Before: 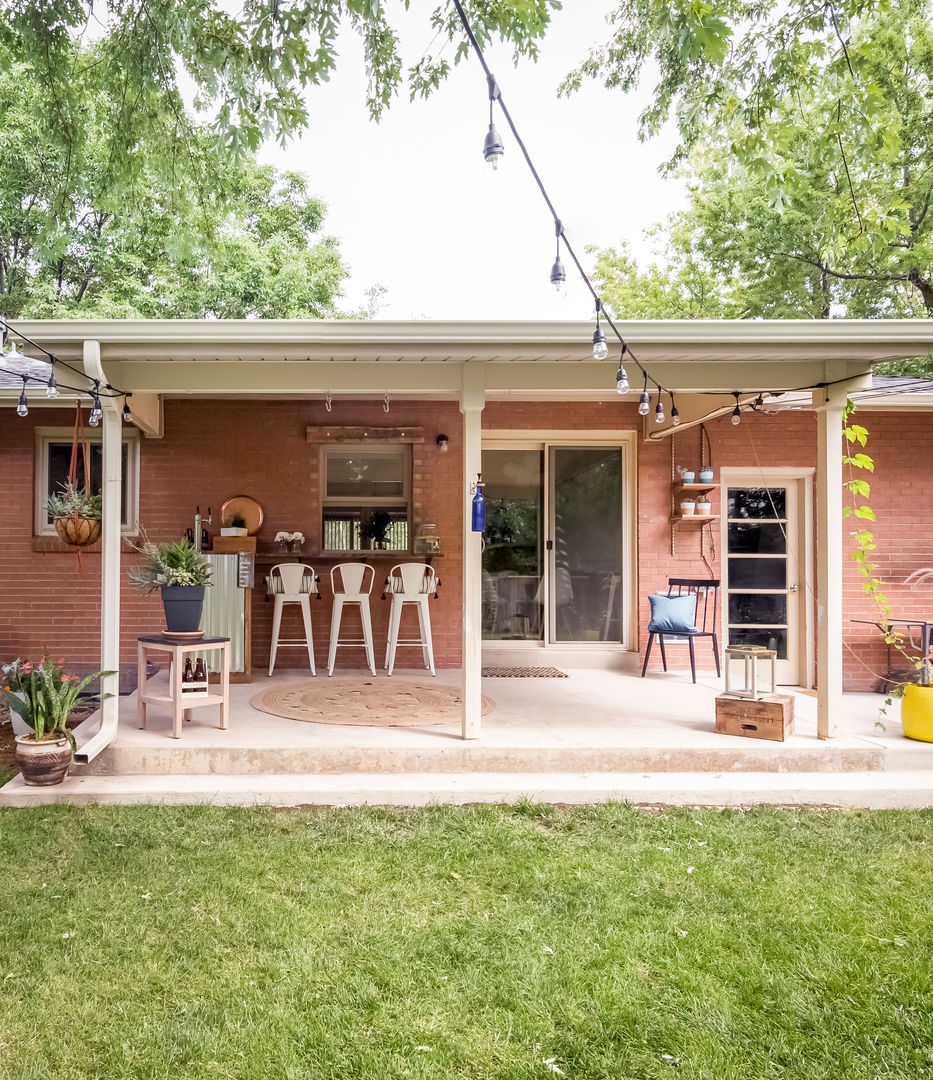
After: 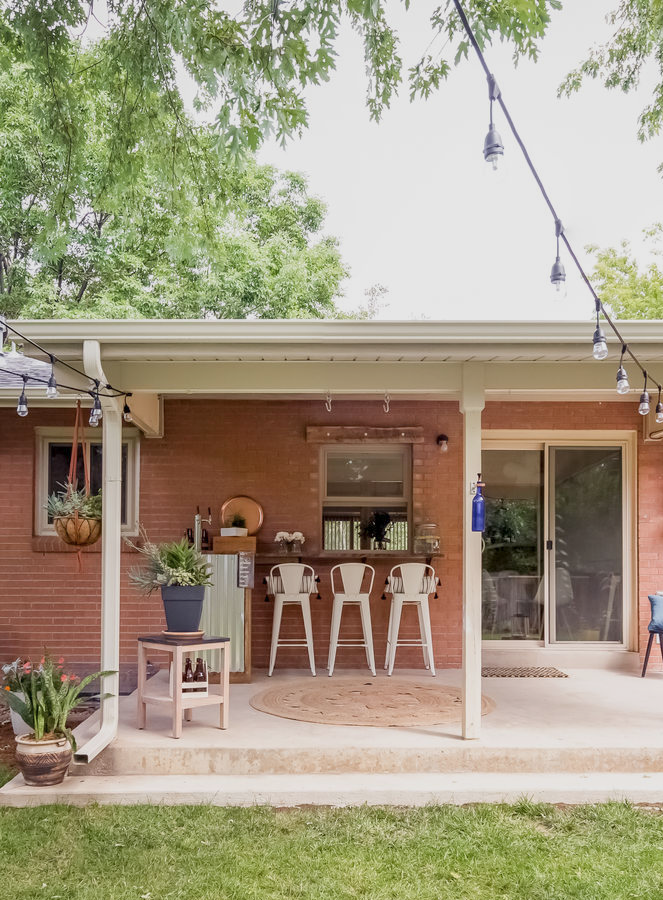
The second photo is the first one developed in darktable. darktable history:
crop: right 28.885%, bottom 16.626%
color balance rgb: perceptual saturation grading › global saturation -0.31%, global vibrance -8%, contrast -13%, saturation formula JzAzBz (2021)
